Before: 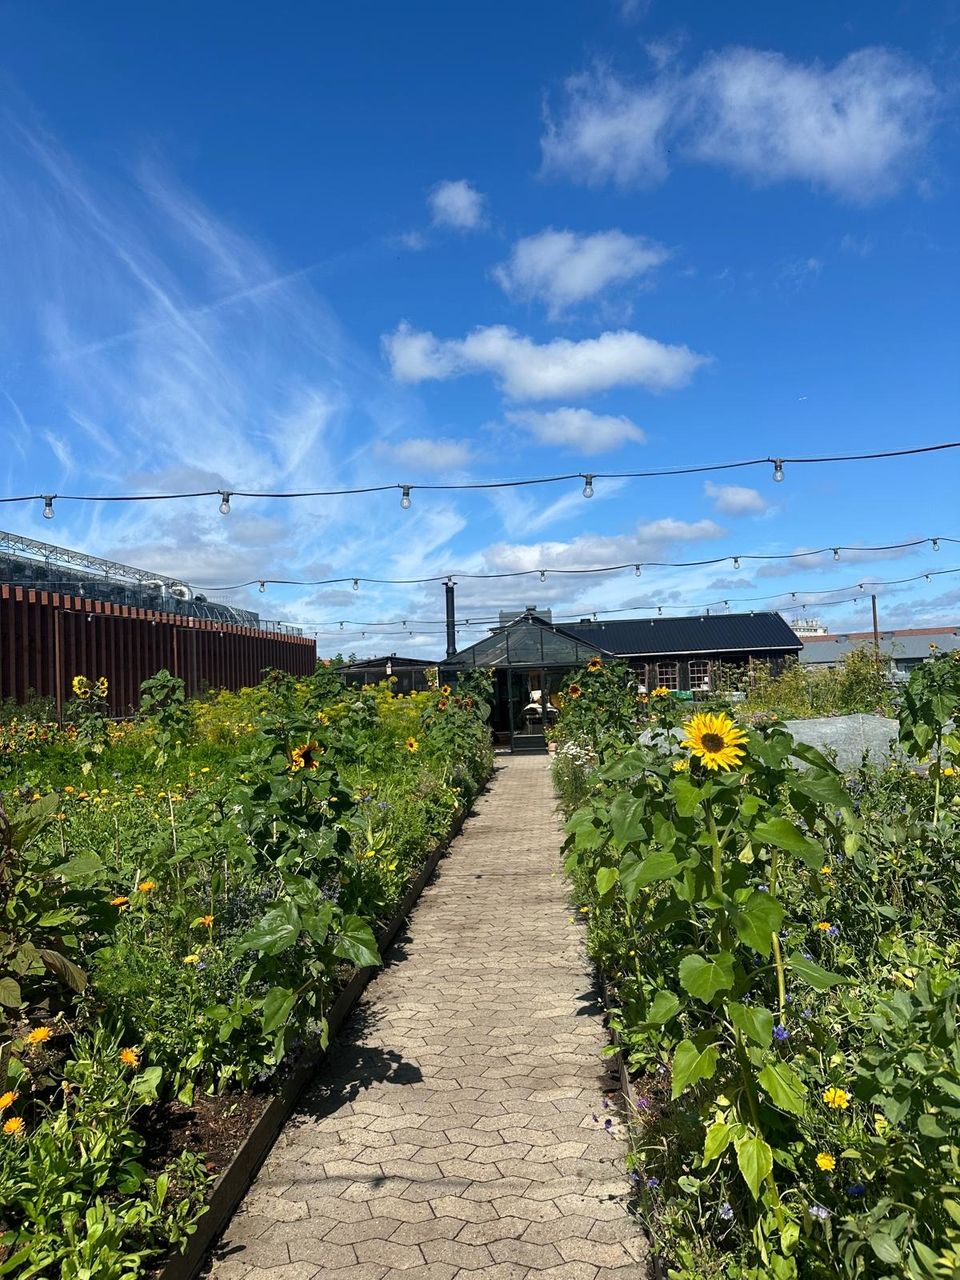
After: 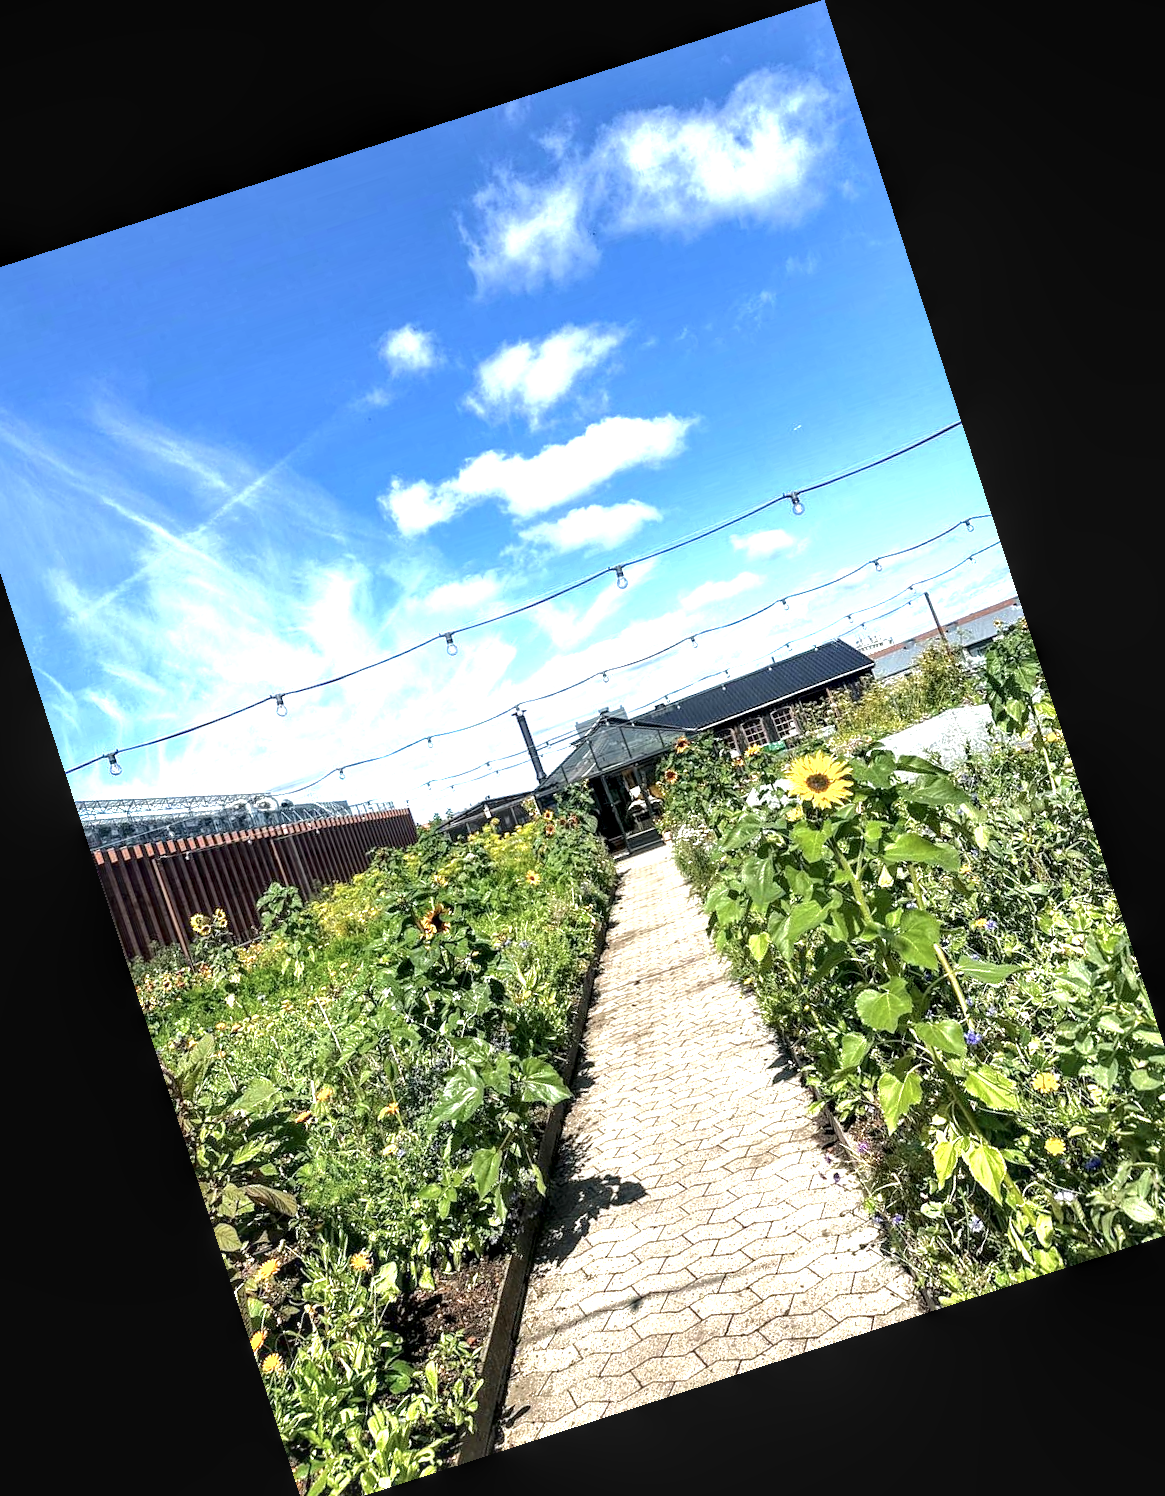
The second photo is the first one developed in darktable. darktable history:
crop and rotate: angle 18°, left 6.809%, right 4.099%, bottom 1.147%
exposure: black level correction 0, exposure 1.474 EV, compensate highlight preservation false
contrast brightness saturation: saturation -0.166
local contrast: detail 150%
tone curve: curves: ch0 [(0, 0) (0.003, 0.002) (0.011, 0.006) (0.025, 0.013) (0.044, 0.019) (0.069, 0.032) (0.1, 0.056) (0.136, 0.095) (0.177, 0.144) (0.224, 0.193) (0.277, 0.26) (0.335, 0.331) (0.399, 0.405) (0.468, 0.479) (0.543, 0.552) (0.623, 0.624) (0.709, 0.699) (0.801, 0.772) (0.898, 0.856) (1, 1)], color space Lab, independent channels, preserve colors none
